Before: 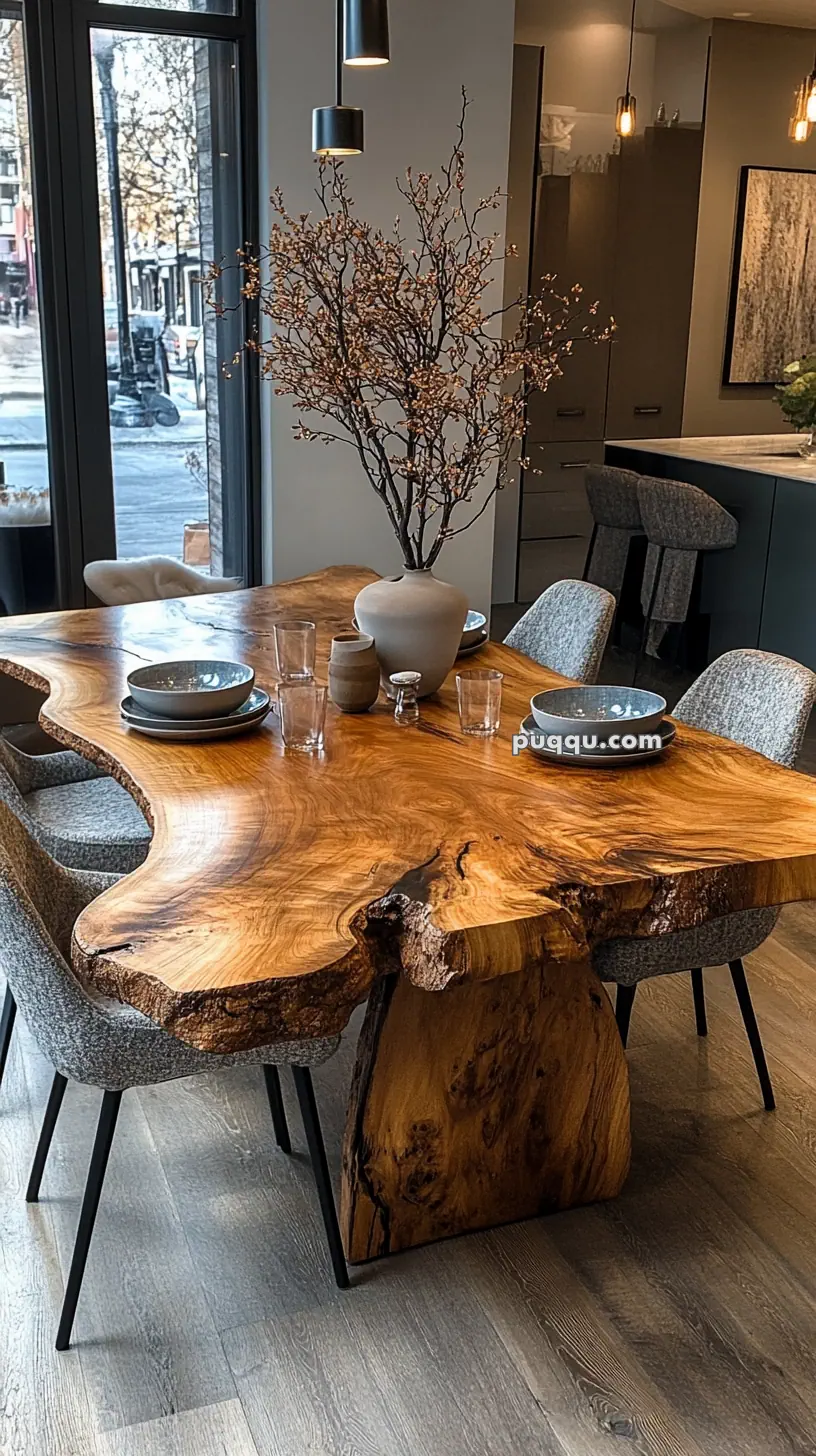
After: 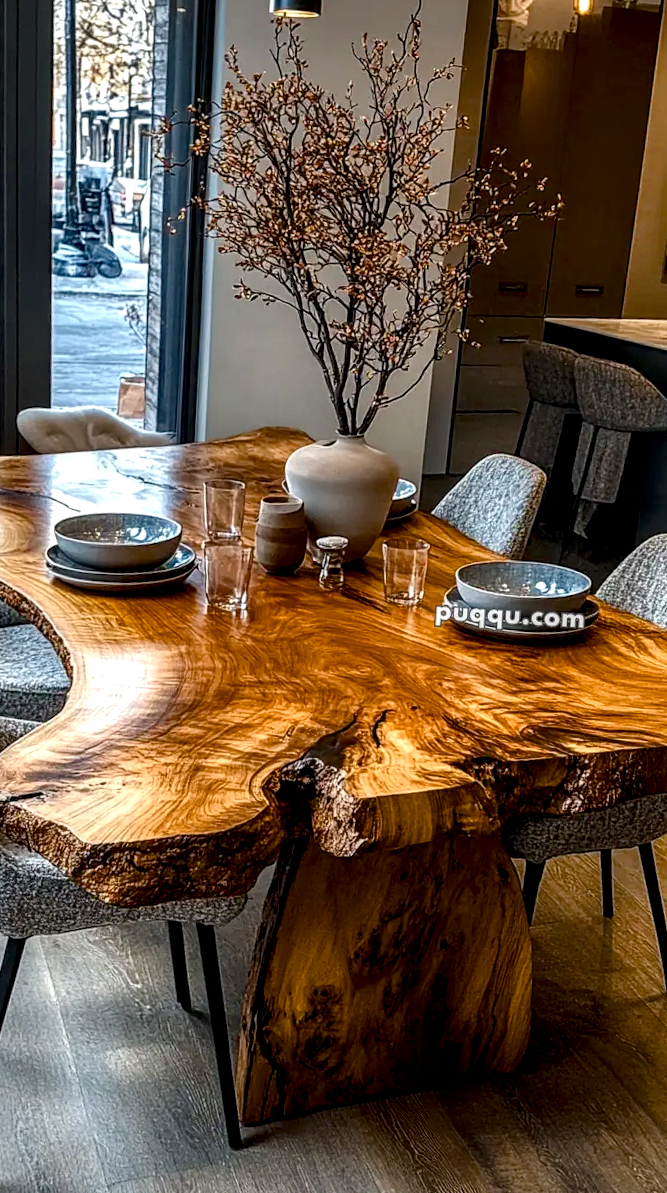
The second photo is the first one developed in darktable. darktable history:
crop and rotate: angle -3.3°, left 5.238%, top 5.191%, right 4.659%, bottom 4.584%
local contrast: detail 160%
color balance rgb: linear chroma grading › global chroma 0.871%, perceptual saturation grading › global saturation 15.379%, perceptual saturation grading › highlights -19.099%, perceptual saturation grading › shadows 20.028%, global vibrance 16.109%, saturation formula JzAzBz (2021)
